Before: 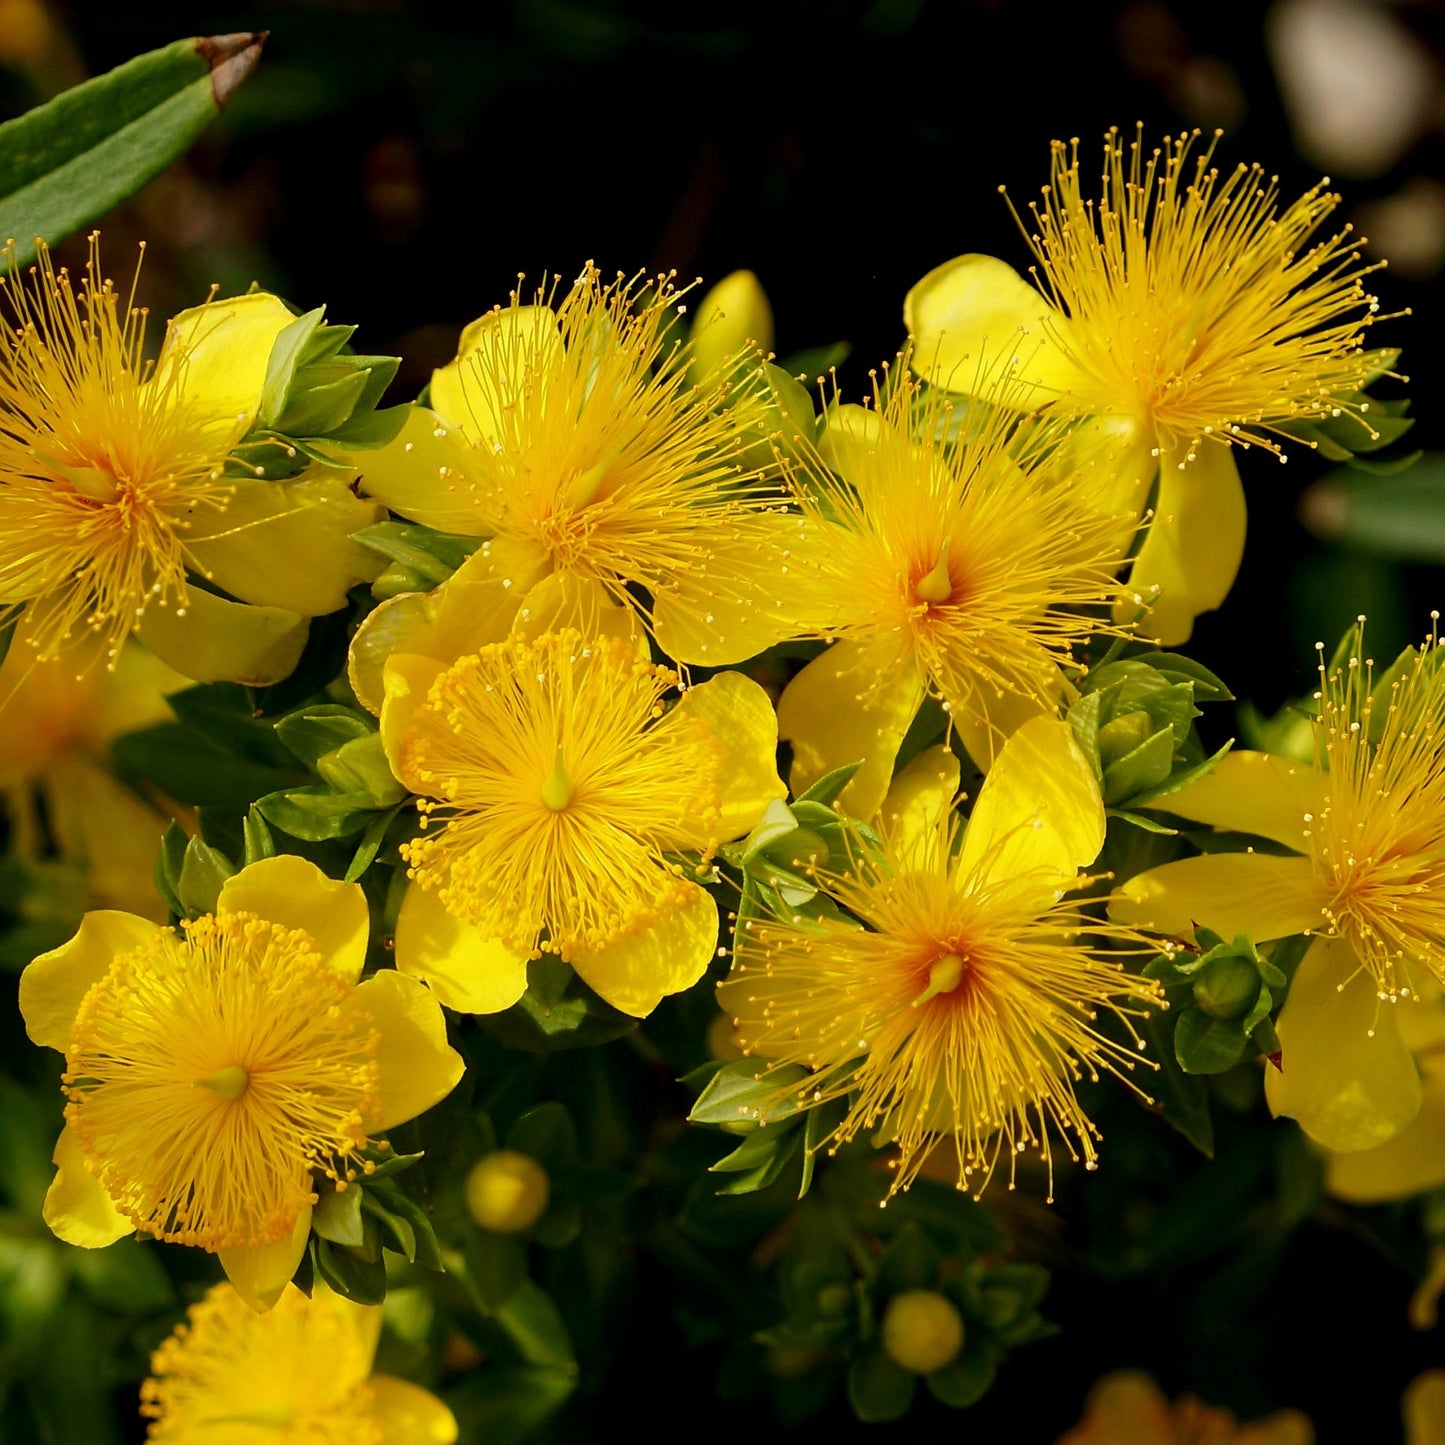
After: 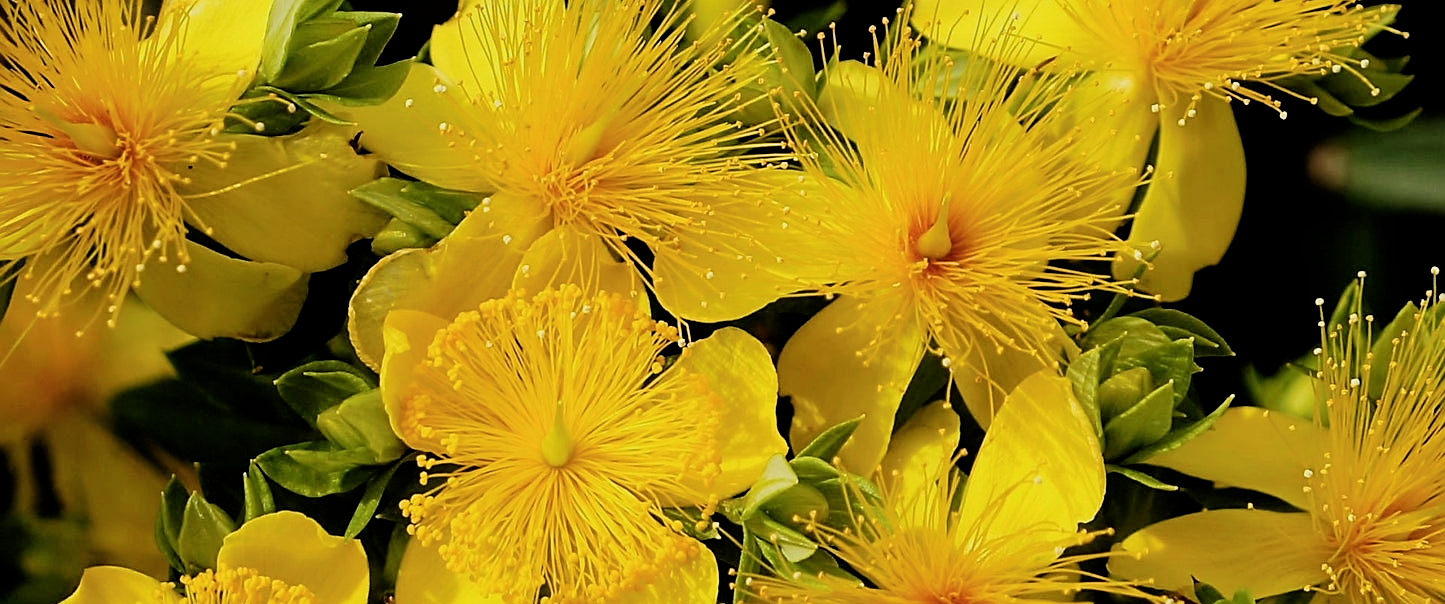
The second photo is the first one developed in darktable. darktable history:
crop and rotate: top 23.84%, bottom 34.294%
color balance rgb: on, module defaults
filmic rgb: black relative exposure -5 EV, white relative exposure 3.5 EV, hardness 3.19, contrast 1.2, highlights saturation mix -50%
sharpen: on, module defaults
